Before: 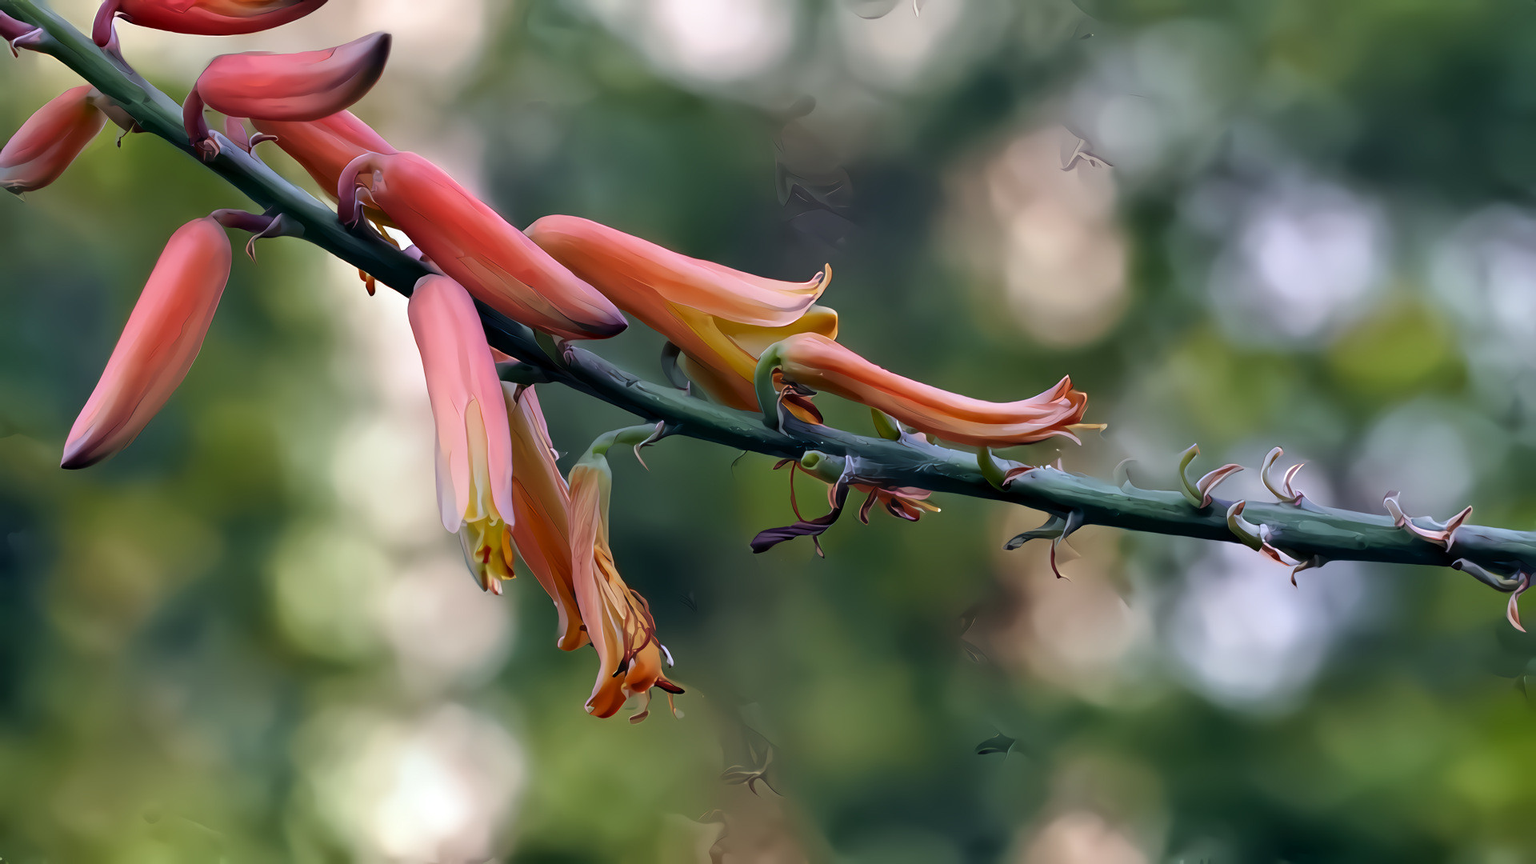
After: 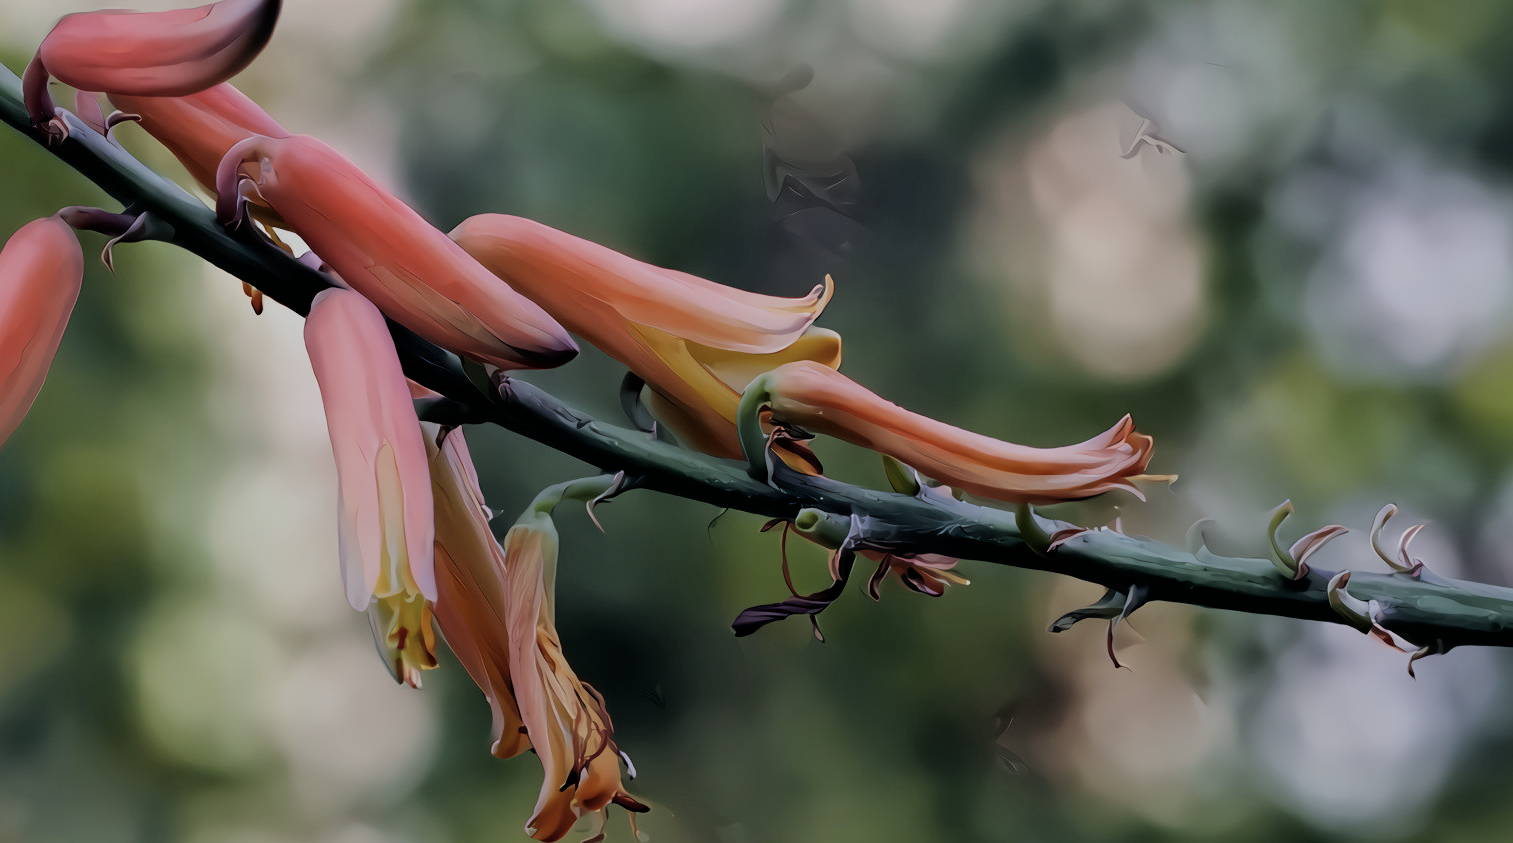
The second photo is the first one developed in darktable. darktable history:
color correction: saturation 0.8
filmic rgb: black relative exposure -6.98 EV, white relative exposure 5.63 EV, hardness 2.86
crop and rotate: left 10.77%, top 5.1%, right 10.41%, bottom 16.76%
graduated density: rotation -180°, offset 27.42
